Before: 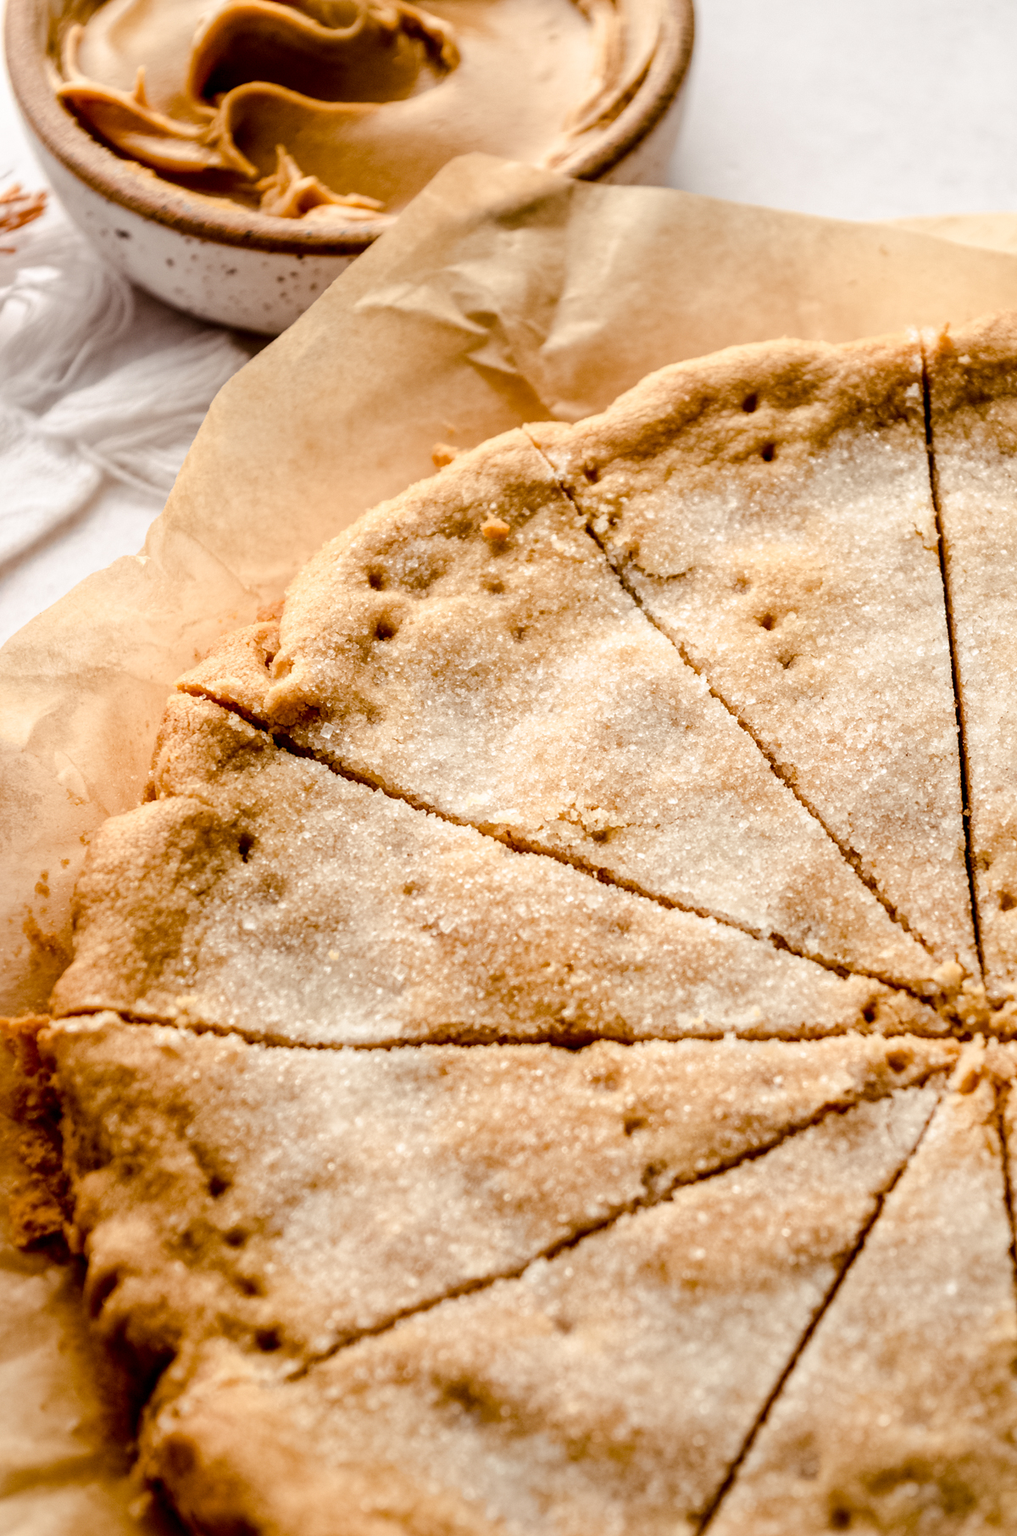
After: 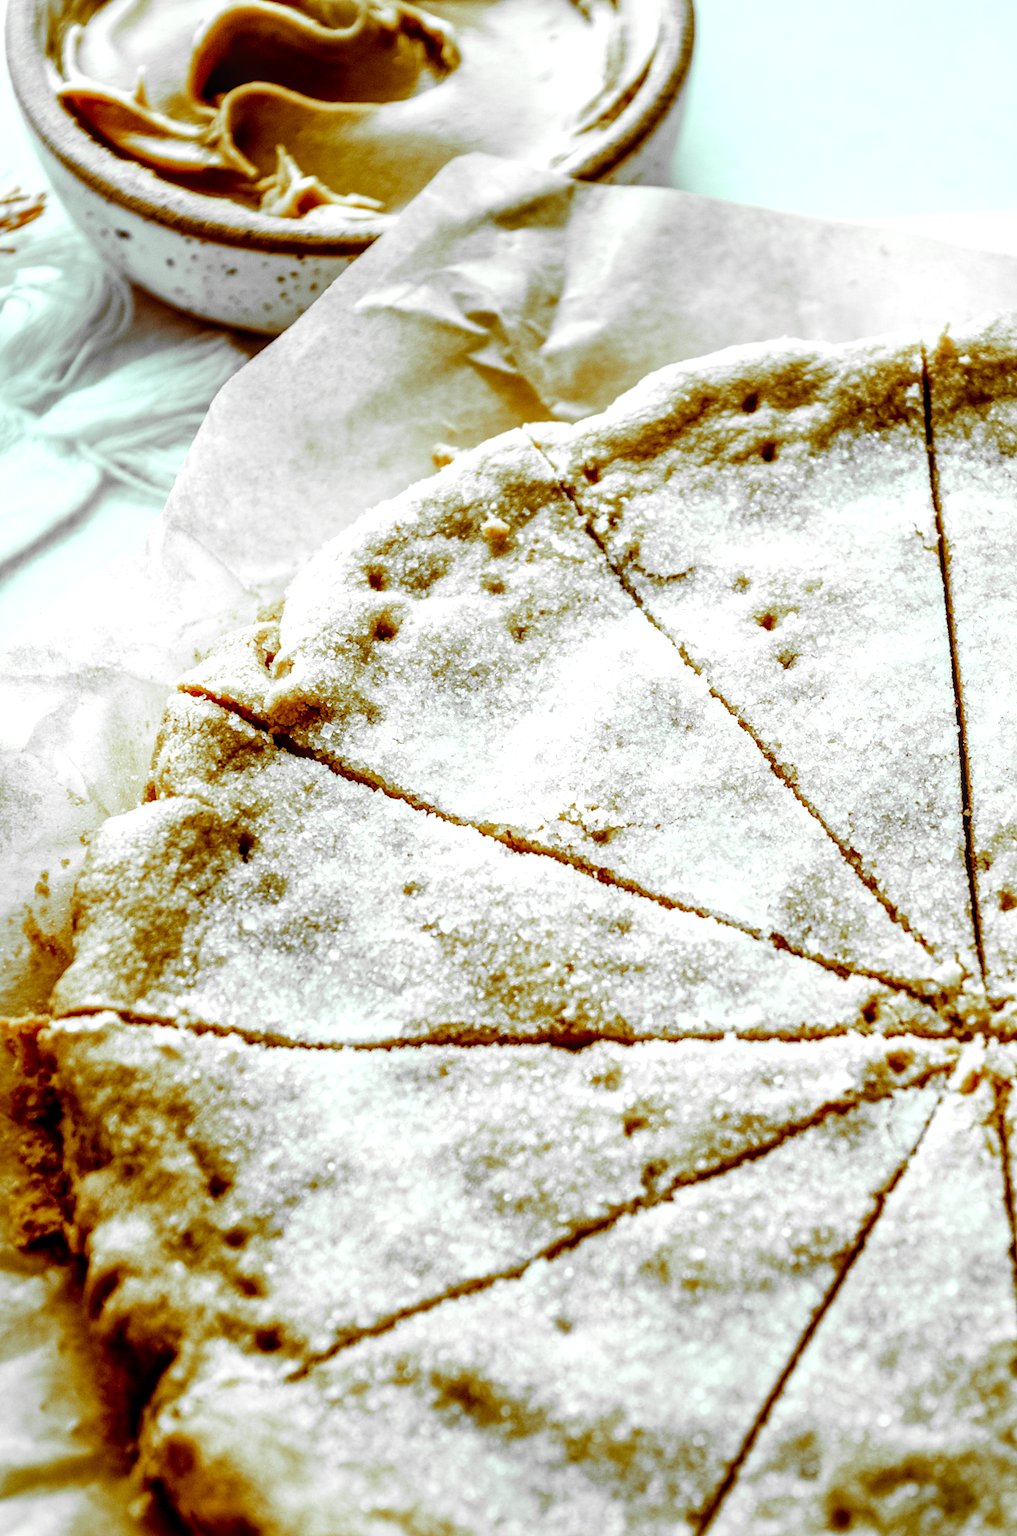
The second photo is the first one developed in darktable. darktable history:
local contrast: detail 130%
color zones: curves: ch1 [(0, 0.679) (0.143, 0.647) (0.286, 0.261) (0.378, -0.011) (0.571, 0.396) (0.714, 0.399) (0.857, 0.406) (1, 0.679)]
tone curve: curves: ch0 [(0, 0) (0.003, 0.003) (0.011, 0.012) (0.025, 0.026) (0.044, 0.046) (0.069, 0.072) (0.1, 0.104) (0.136, 0.141) (0.177, 0.184) (0.224, 0.233) (0.277, 0.288) (0.335, 0.348) (0.399, 0.414) (0.468, 0.486) (0.543, 0.564) (0.623, 0.647) (0.709, 0.736) (0.801, 0.831) (0.898, 0.921) (1, 1)], preserve colors none
color balance rgb: shadows lift › luminance -9.244%, highlights gain › luminance 19.831%, highlights gain › chroma 13.116%, highlights gain › hue 174.98°, linear chroma grading › global chroma 15.25%, perceptual saturation grading › global saturation 20%, perceptual saturation grading › highlights -49.931%, perceptual saturation grading › shadows 26.161%
